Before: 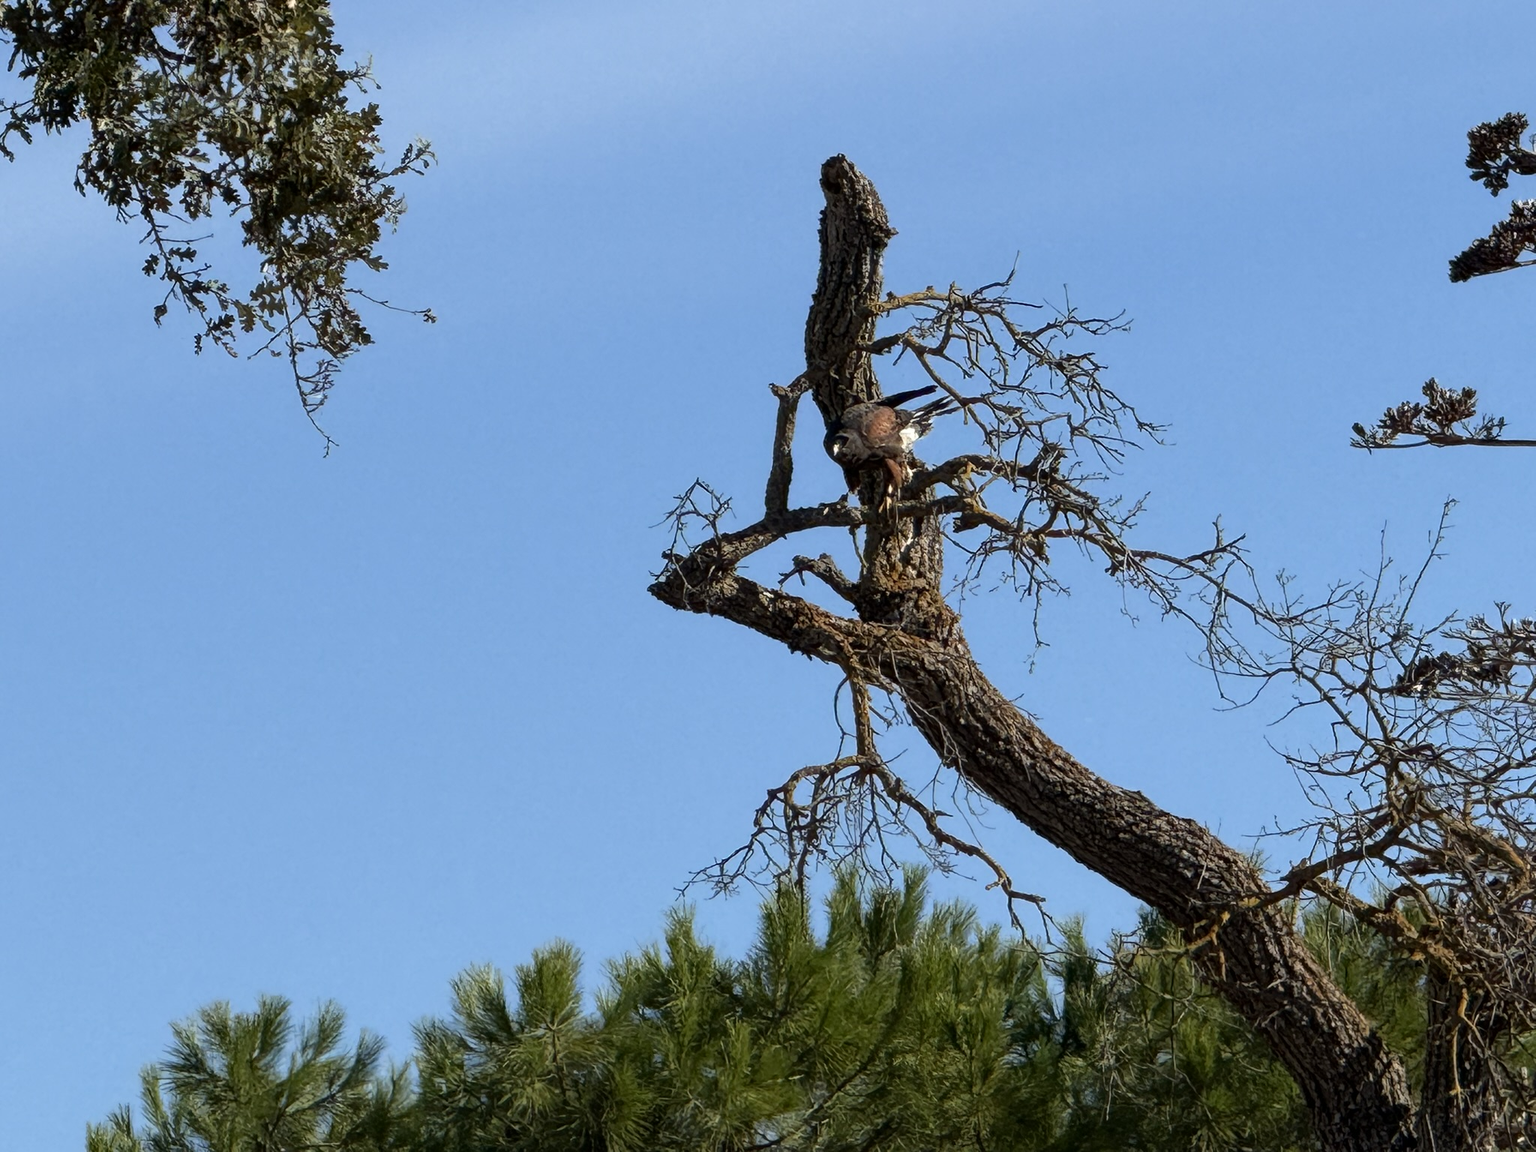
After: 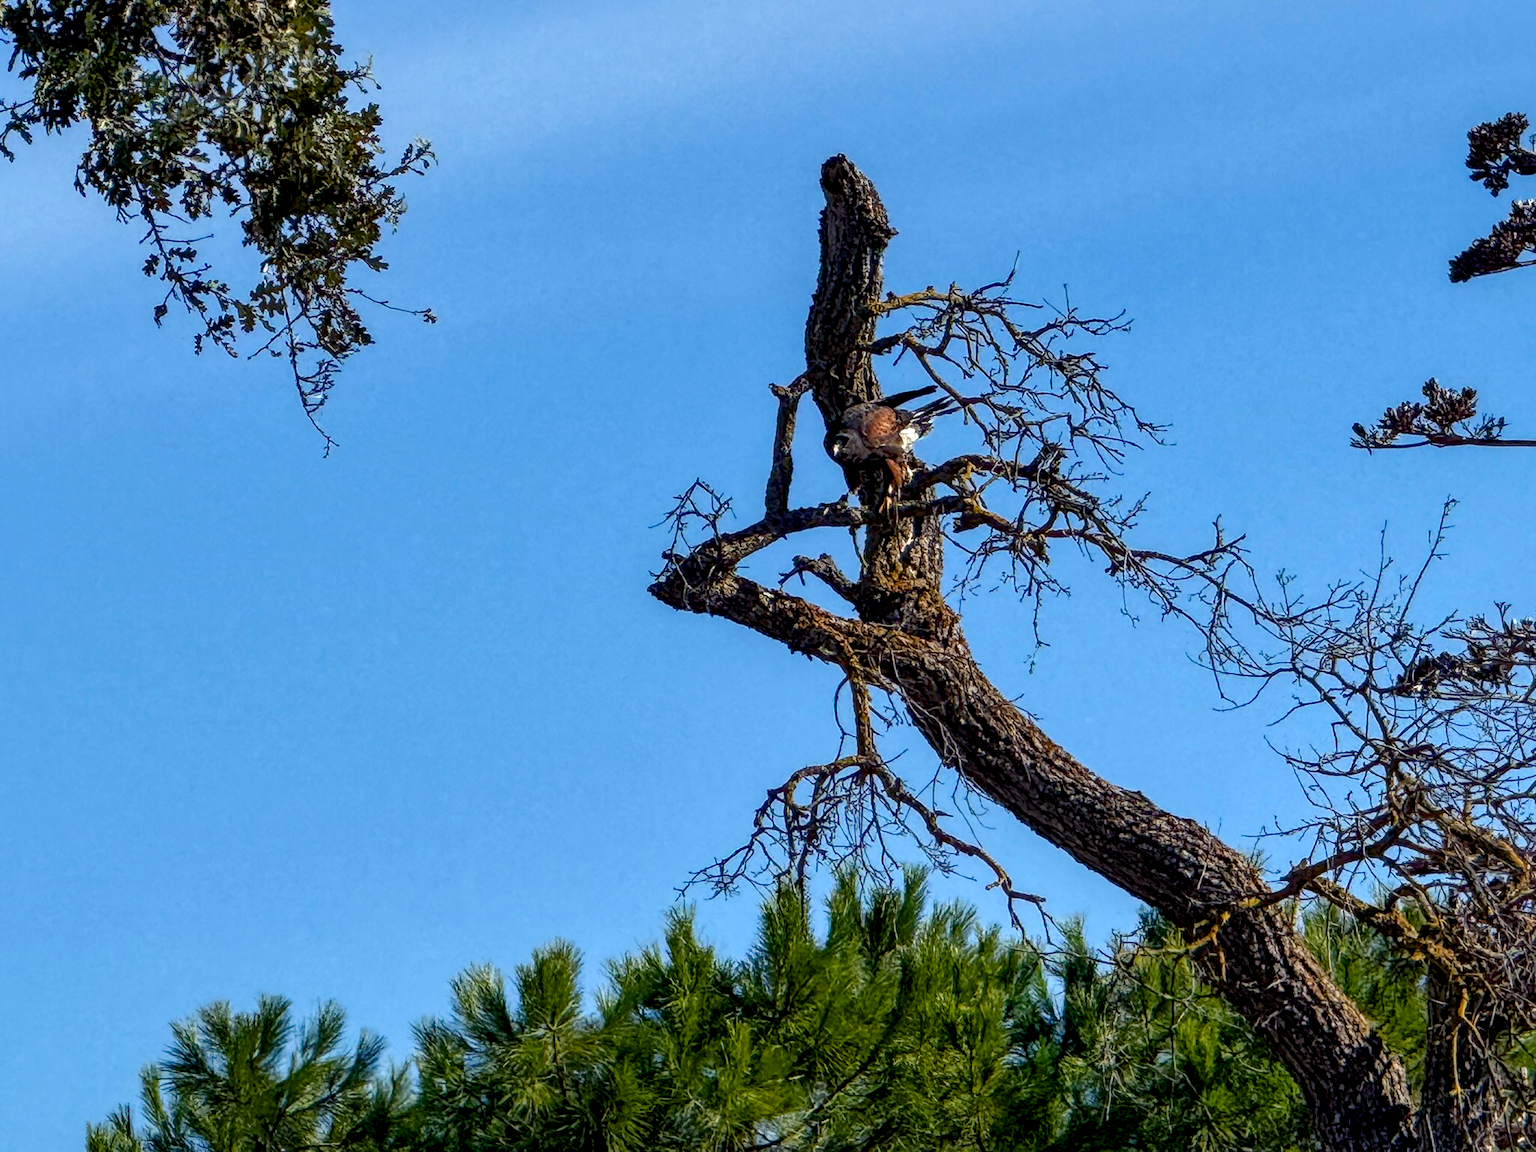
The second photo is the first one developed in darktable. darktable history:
color balance rgb: shadows lift › luminance -21.618%, shadows lift › chroma 6.515%, shadows lift › hue 267.46°, power › chroma 0.51%, power › hue 258.08°, perceptual saturation grading › global saturation 20%, perceptual saturation grading › highlights -25.839%, perceptual saturation grading › shadows 49.671%, perceptual brilliance grading › global brilliance 3.497%, global vibrance 20%
local contrast: detail 160%
shadows and highlights: on, module defaults
